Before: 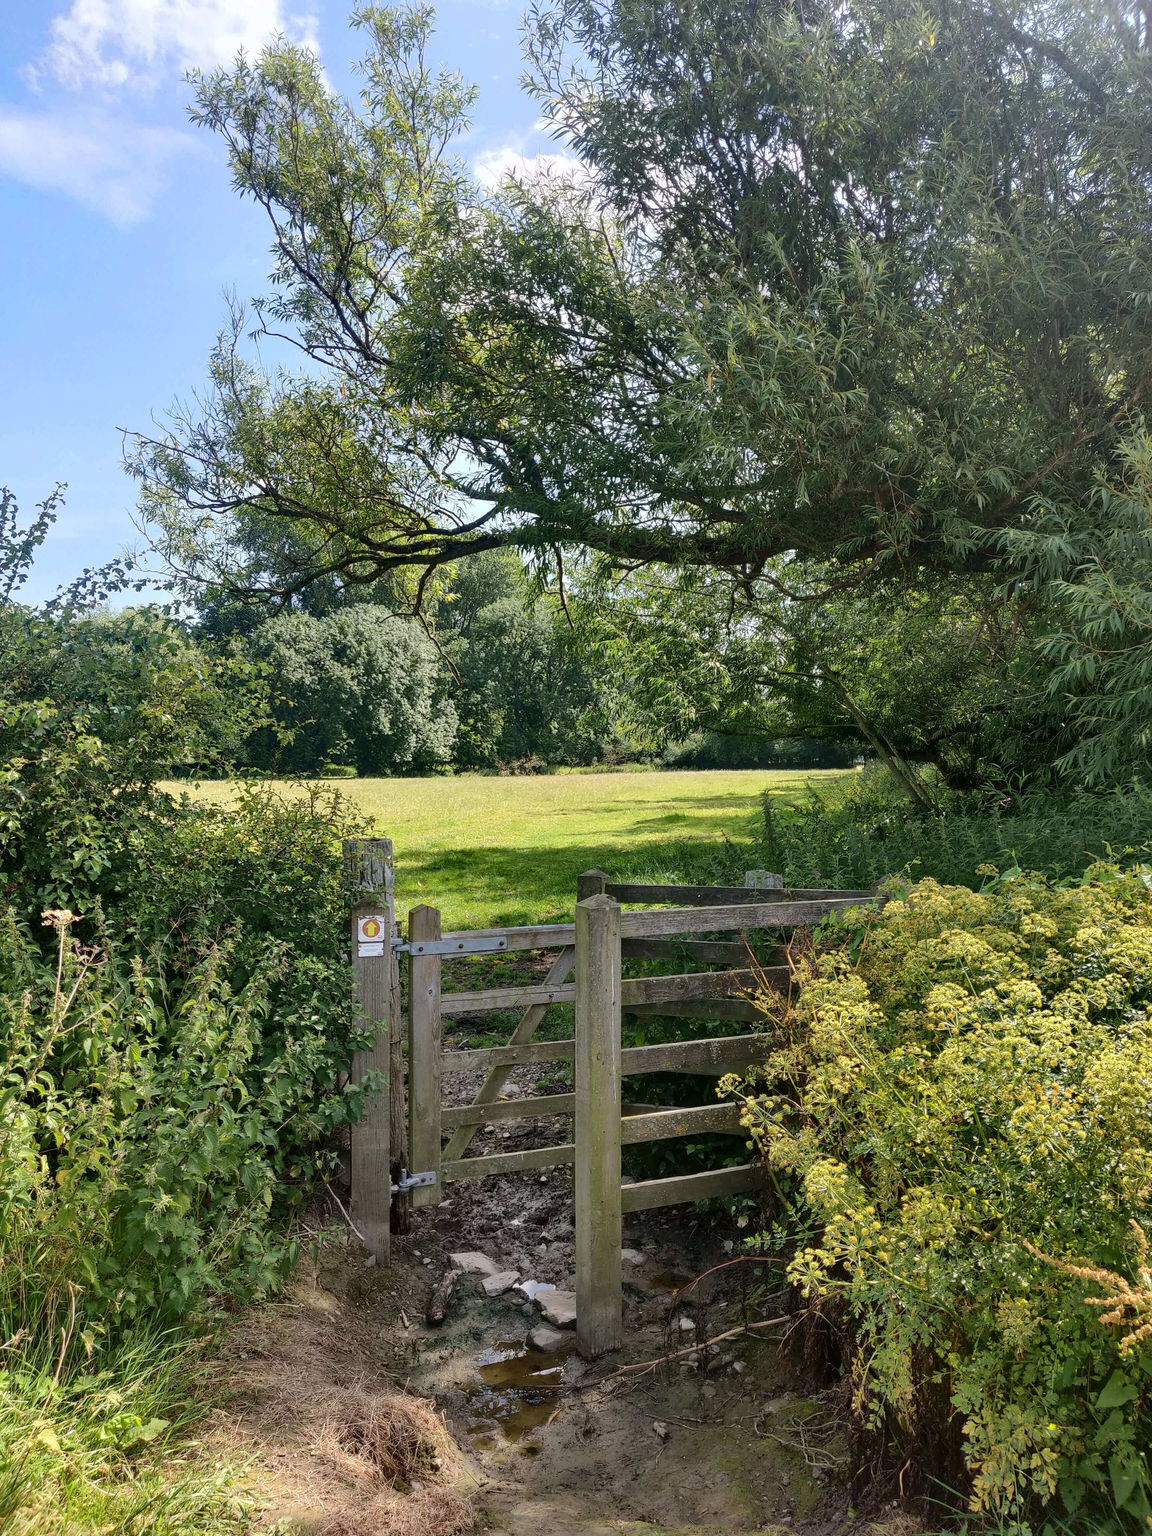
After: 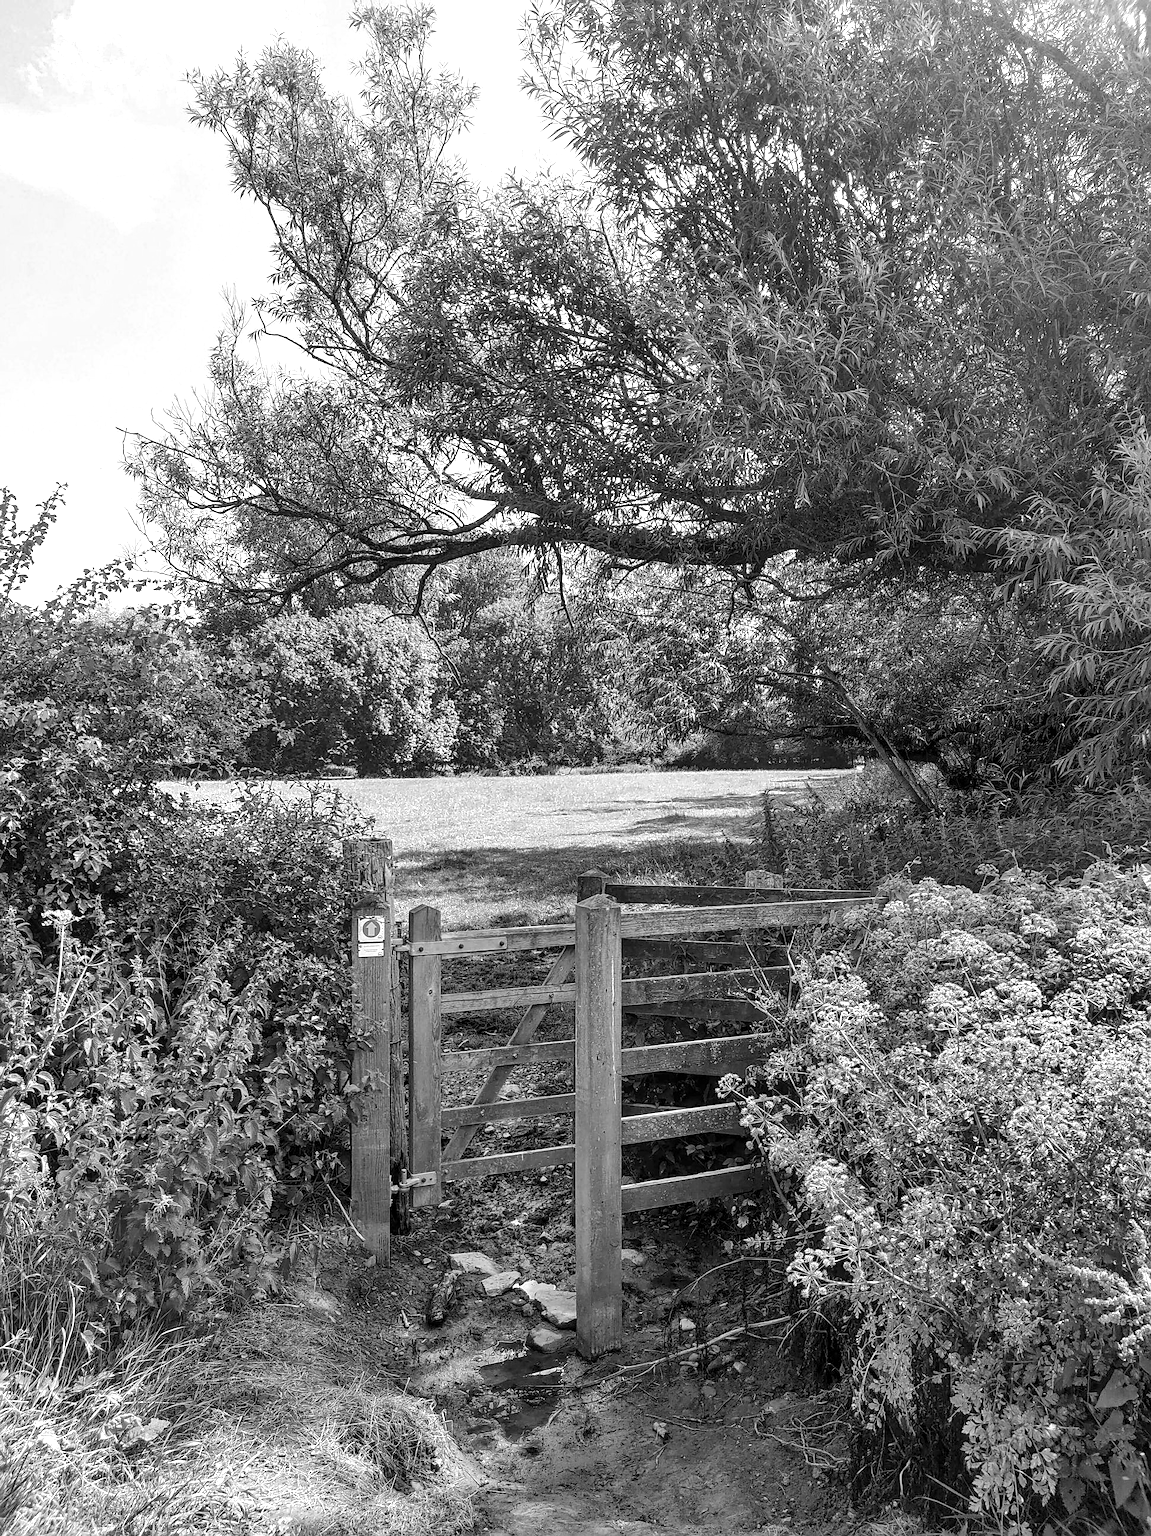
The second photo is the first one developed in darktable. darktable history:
exposure: exposure 0.646 EV, compensate highlight preservation false
sharpen: on, module defaults
local contrast: on, module defaults
color calibration: output gray [0.21, 0.42, 0.37, 0], x 0.343, y 0.356, temperature 5120.19 K
